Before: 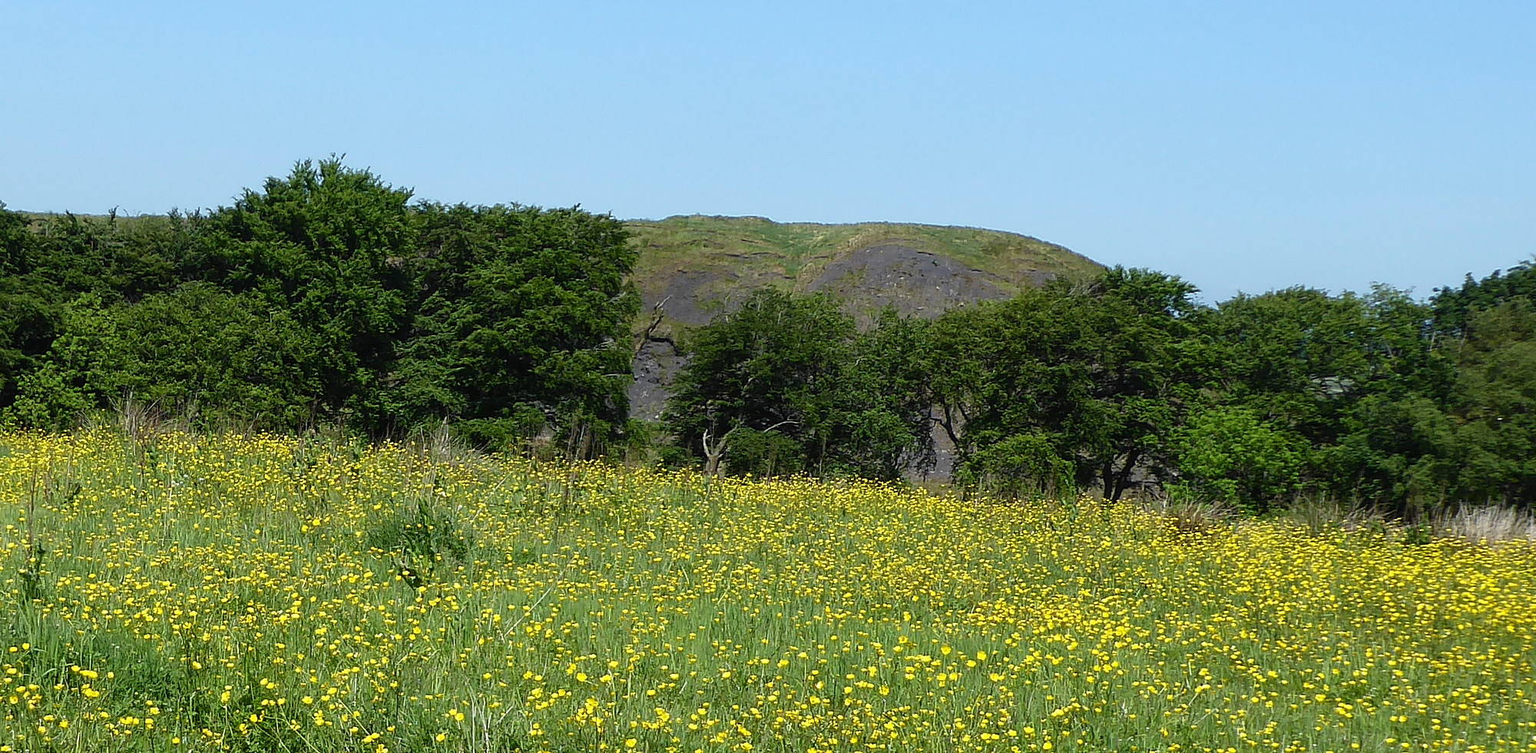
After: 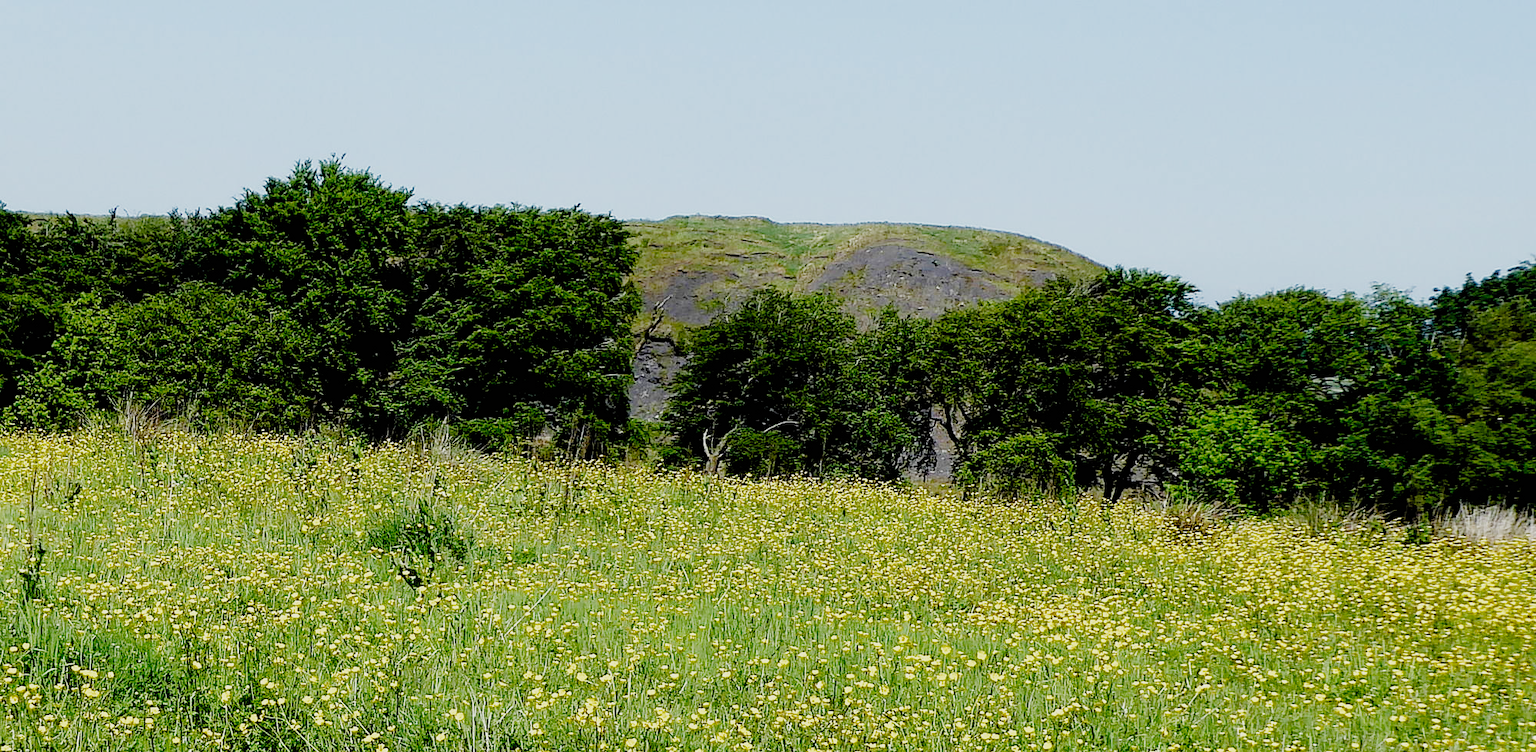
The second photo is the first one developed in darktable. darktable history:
exposure: black level correction 0, exposure 0.5 EV, compensate highlight preservation false
filmic rgb: black relative exposure -2.85 EV, white relative exposure 4.56 EV, hardness 1.77, contrast 1.25, preserve chrominance no, color science v5 (2021)
